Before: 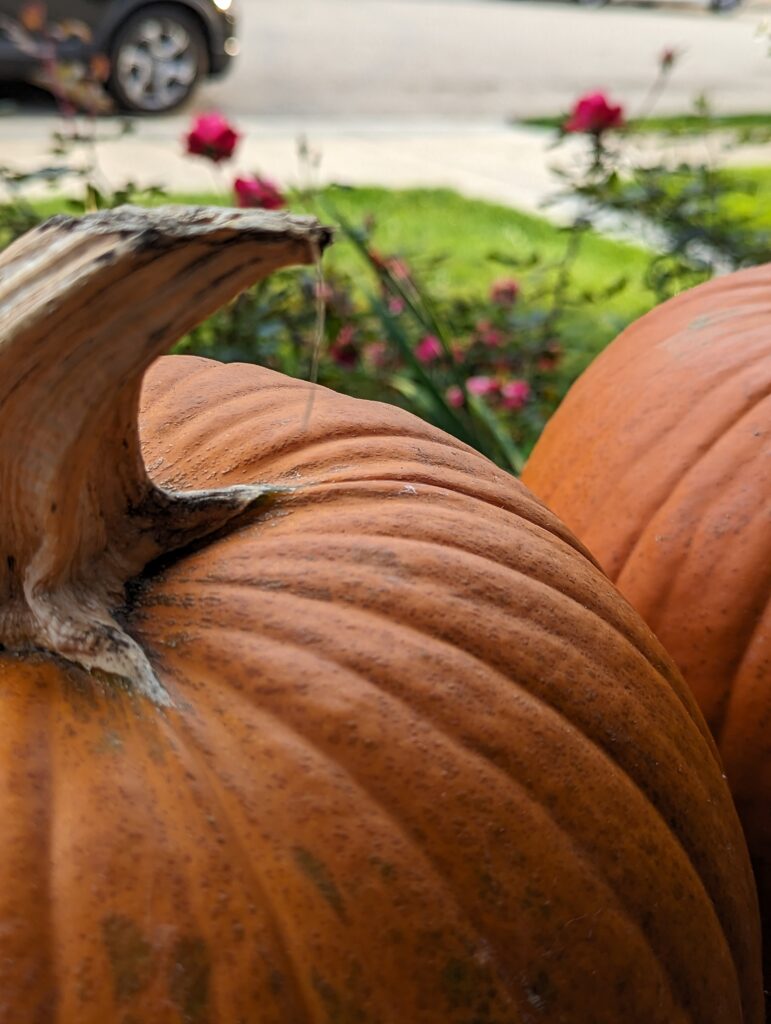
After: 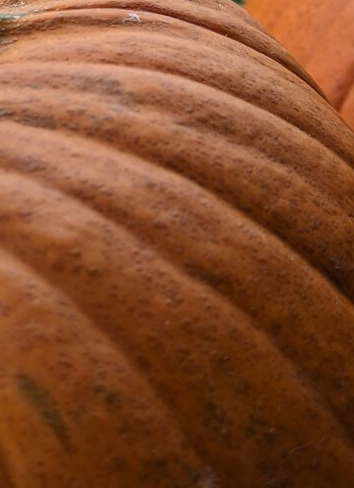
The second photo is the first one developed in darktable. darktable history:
crop: left 35.859%, top 46.181%, right 18.168%, bottom 6.161%
